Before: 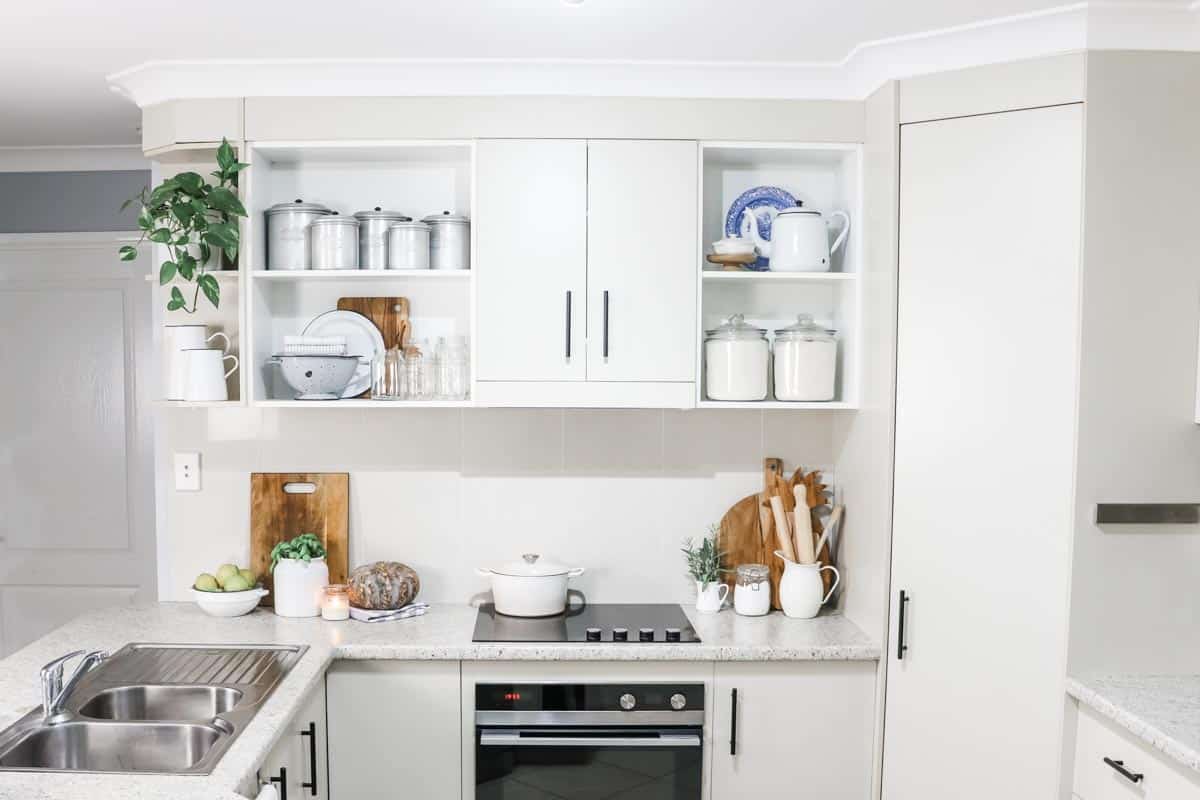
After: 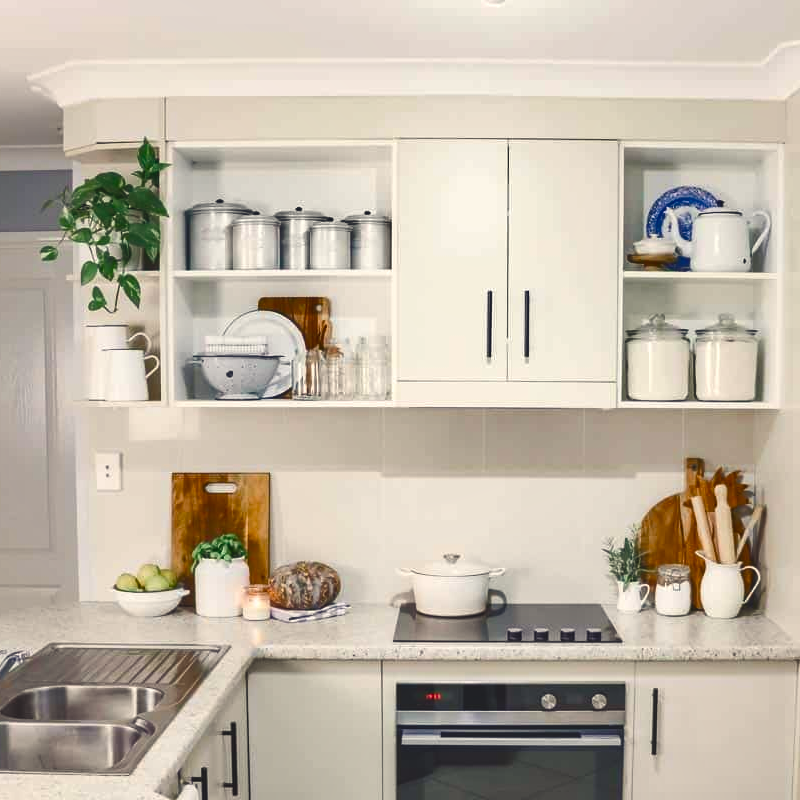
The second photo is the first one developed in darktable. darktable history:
color balance rgb: shadows lift › chroma 3%, shadows lift › hue 280.8°, power › hue 330°, highlights gain › chroma 3%, highlights gain › hue 75.6°, global offset › luminance 1.5%, perceptual saturation grading › global saturation 20%, perceptual saturation grading › highlights -25%, perceptual saturation grading › shadows 50%, global vibrance 30%
crop and rotate: left 6.617%, right 26.717%
shadows and highlights: shadows color adjustment 97.66%, soften with gaussian
